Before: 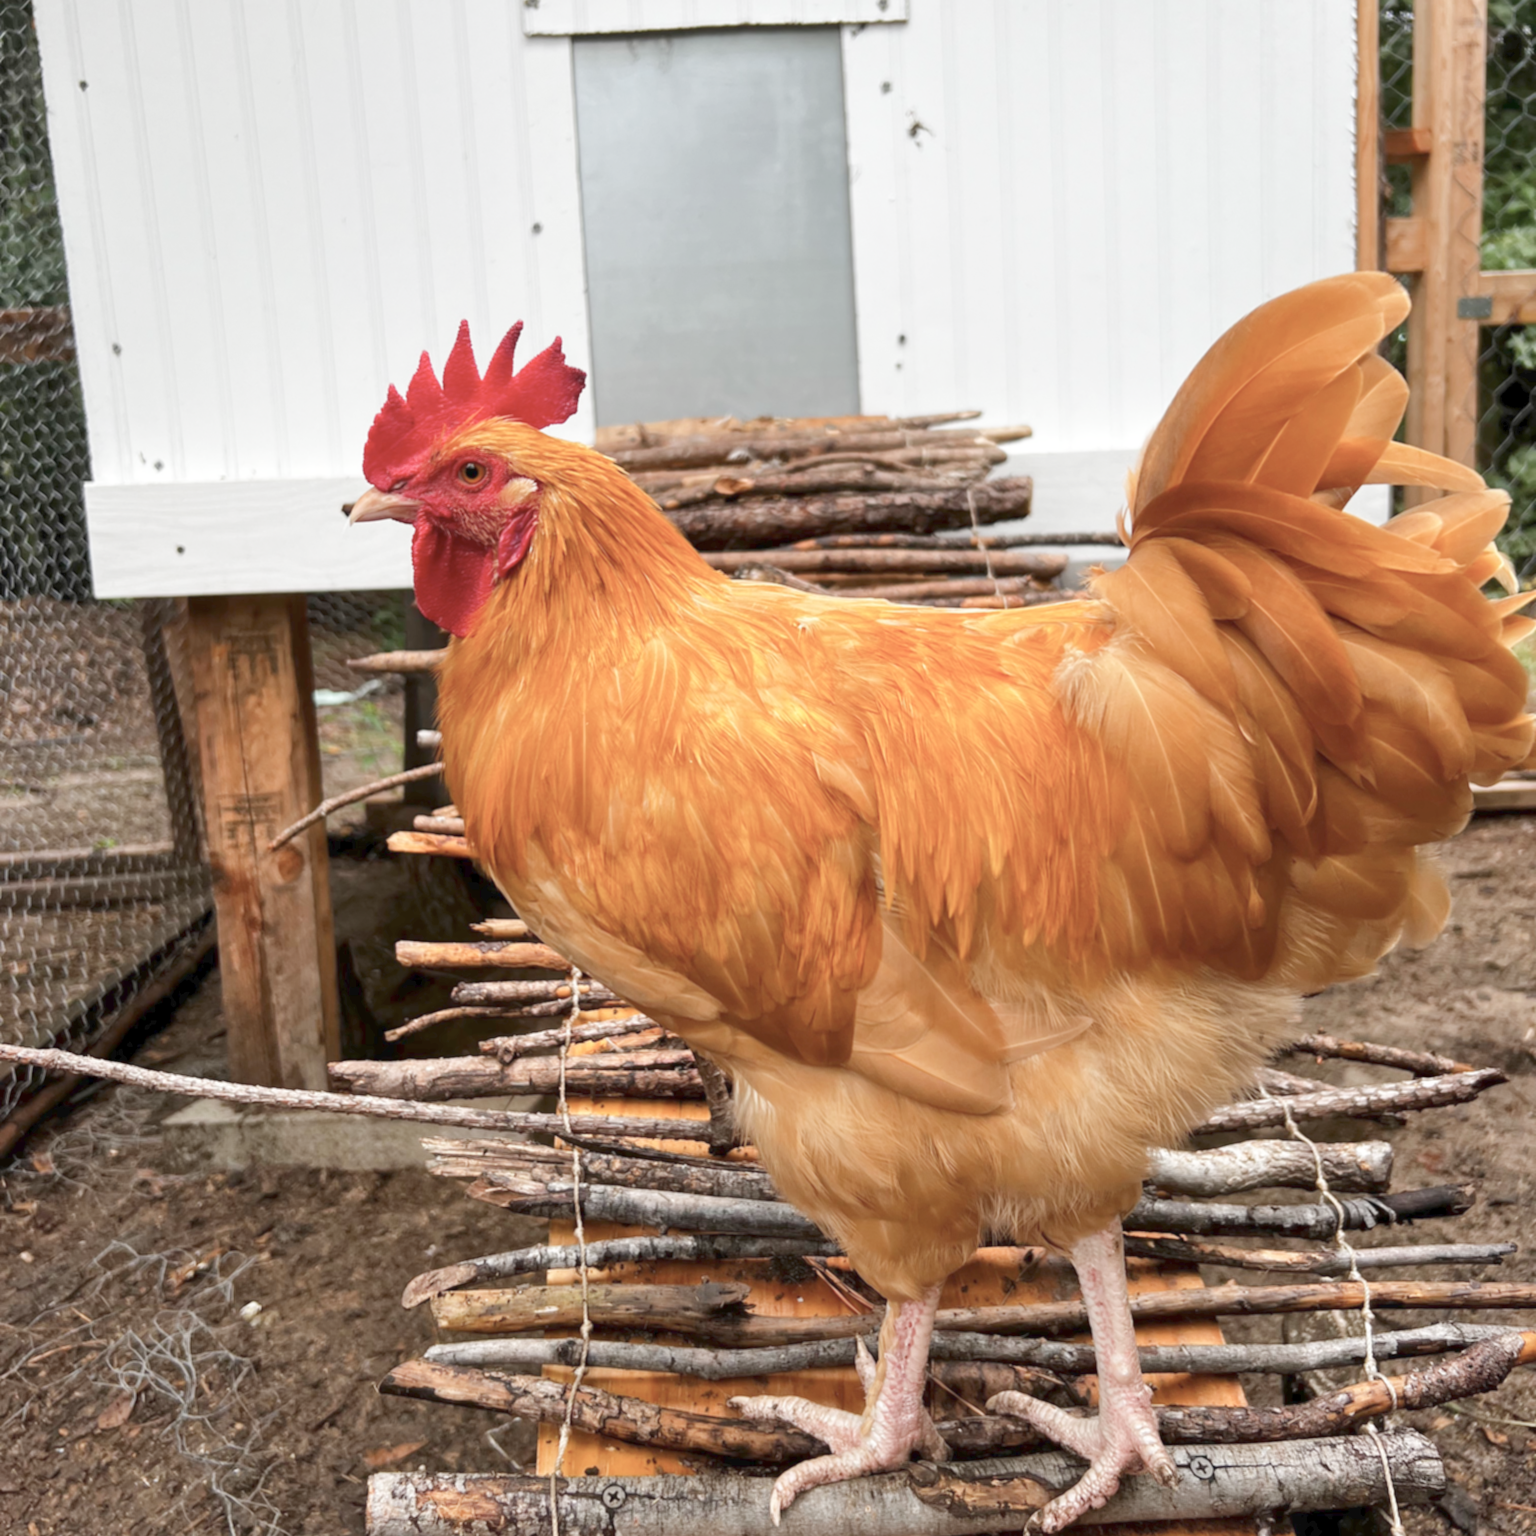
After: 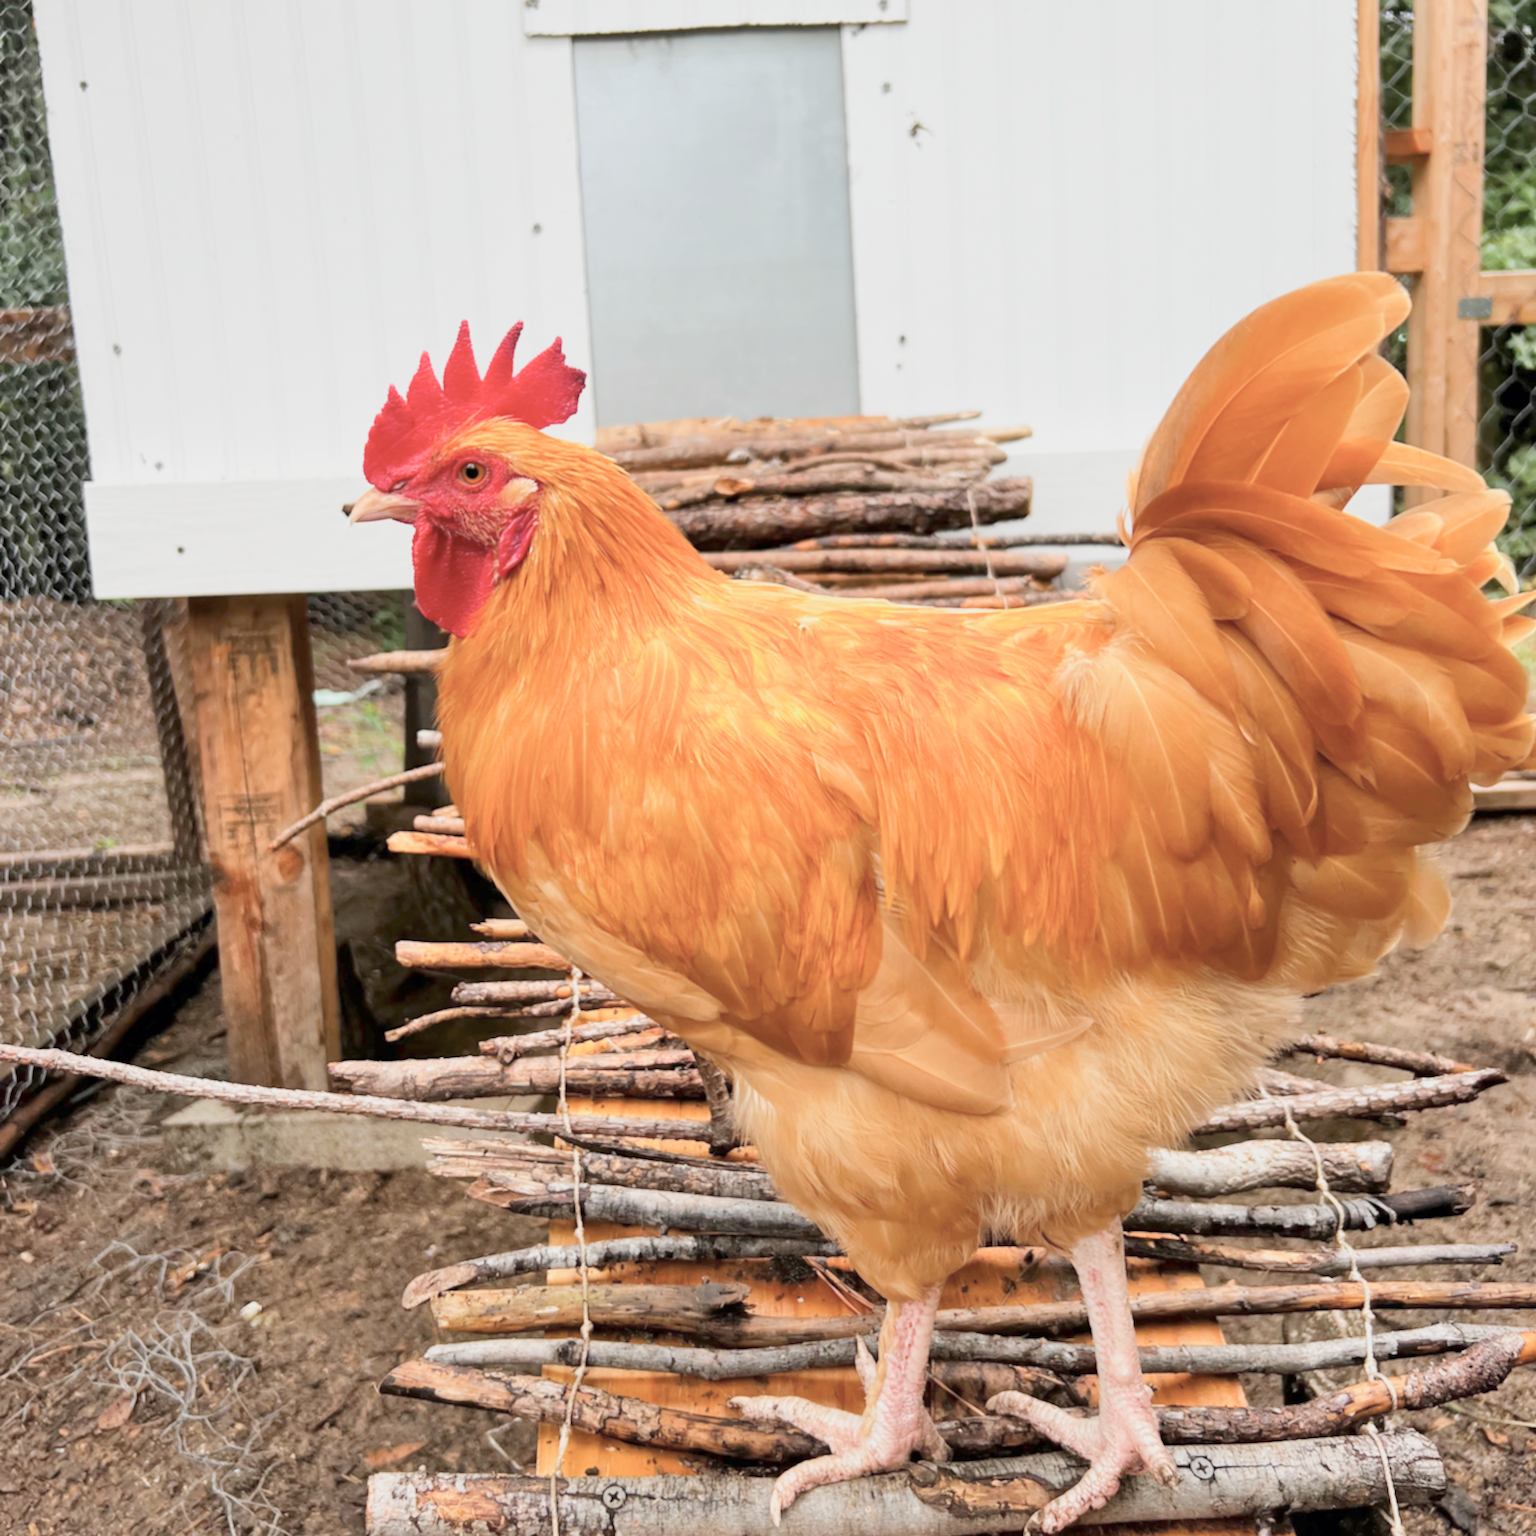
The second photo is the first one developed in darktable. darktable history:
filmic rgb: black relative exposure -7.65 EV, white relative exposure 4.56 EV, hardness 3.61, color science v6 (2022)
exposure: exposure 0.785 EV, compensate highlight preservation false
